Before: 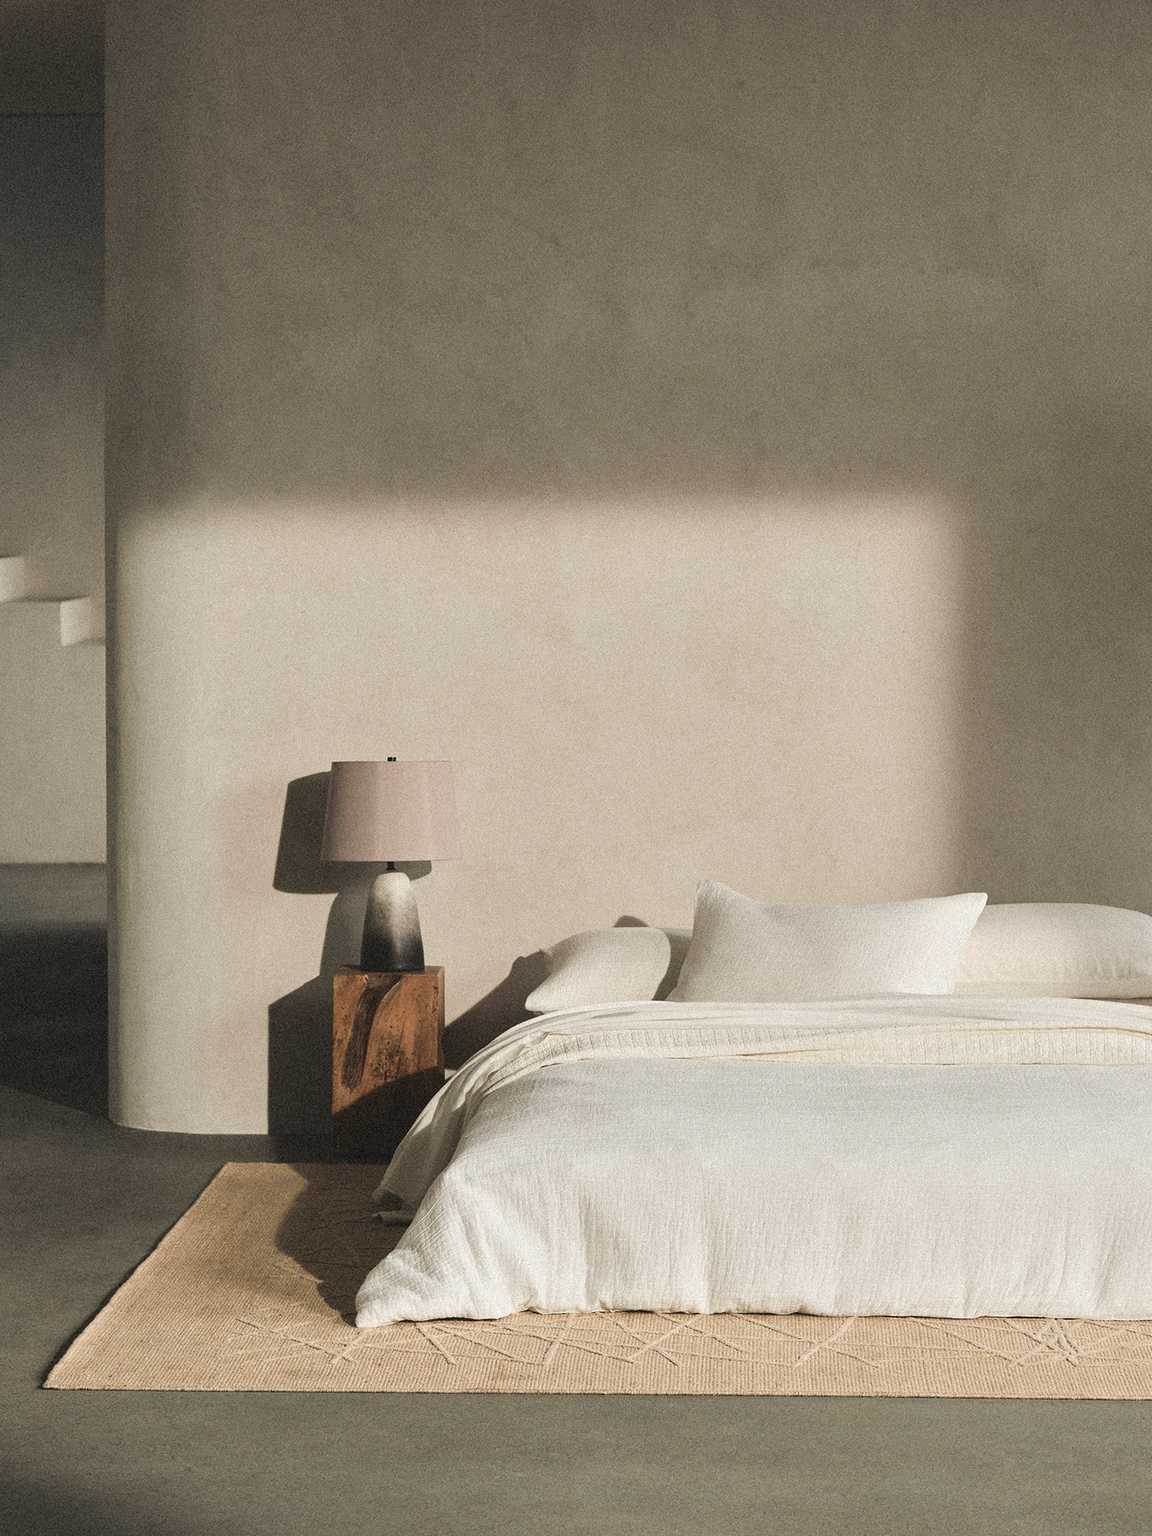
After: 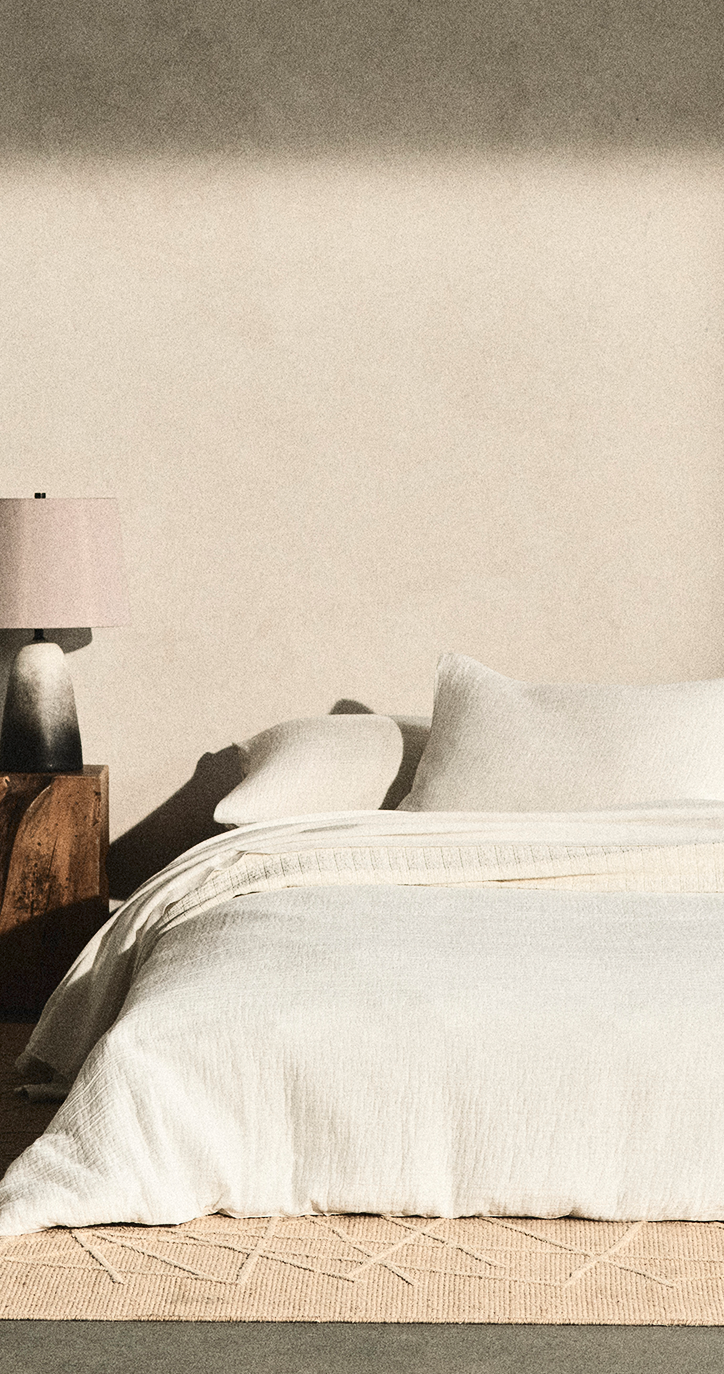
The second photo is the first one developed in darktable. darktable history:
contrast brightness saturation: contrast 0.28
crop: left 31.379%, top 24.658%, right 20.326%, bottom 6.628%
